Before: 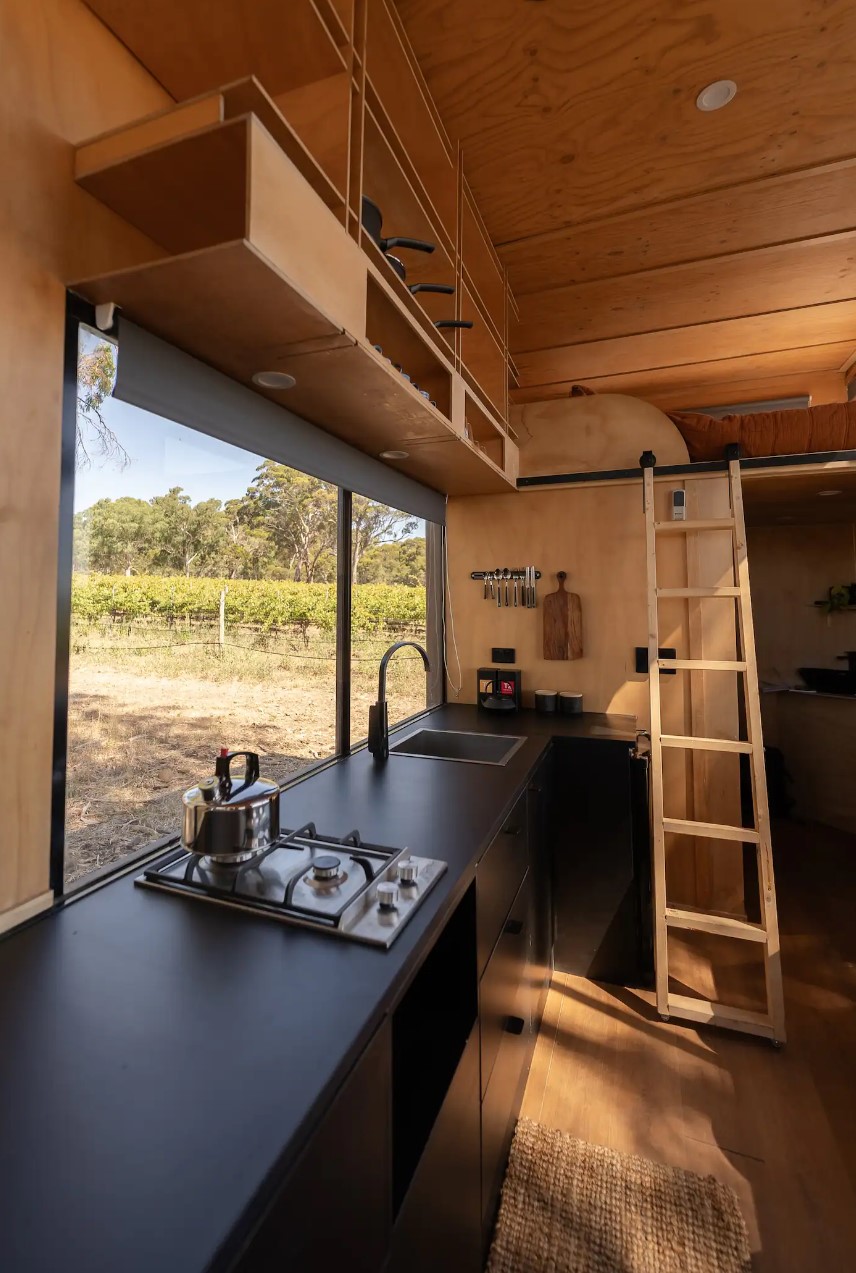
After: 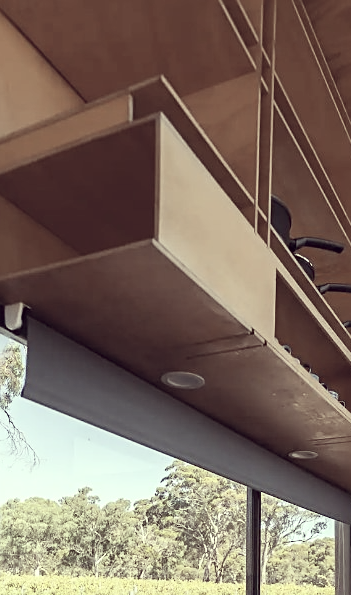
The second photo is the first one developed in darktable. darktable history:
crop and rotate: left 10.834%, top 0.07%, right 48.08%, bottom 53.139%
exposure: exposure 0.123 EV, compensate exposure bias true, compensate highlight preservation false
sharpen: on, module defaults
color correction: highlights a* -20.31, highlights b* 19.97, shadows a* 19.56, shadows b* -20.51, saturation 0.391
contrast brightness saturation: contrast 0.198, brightness 0.145, saturation 0.139
